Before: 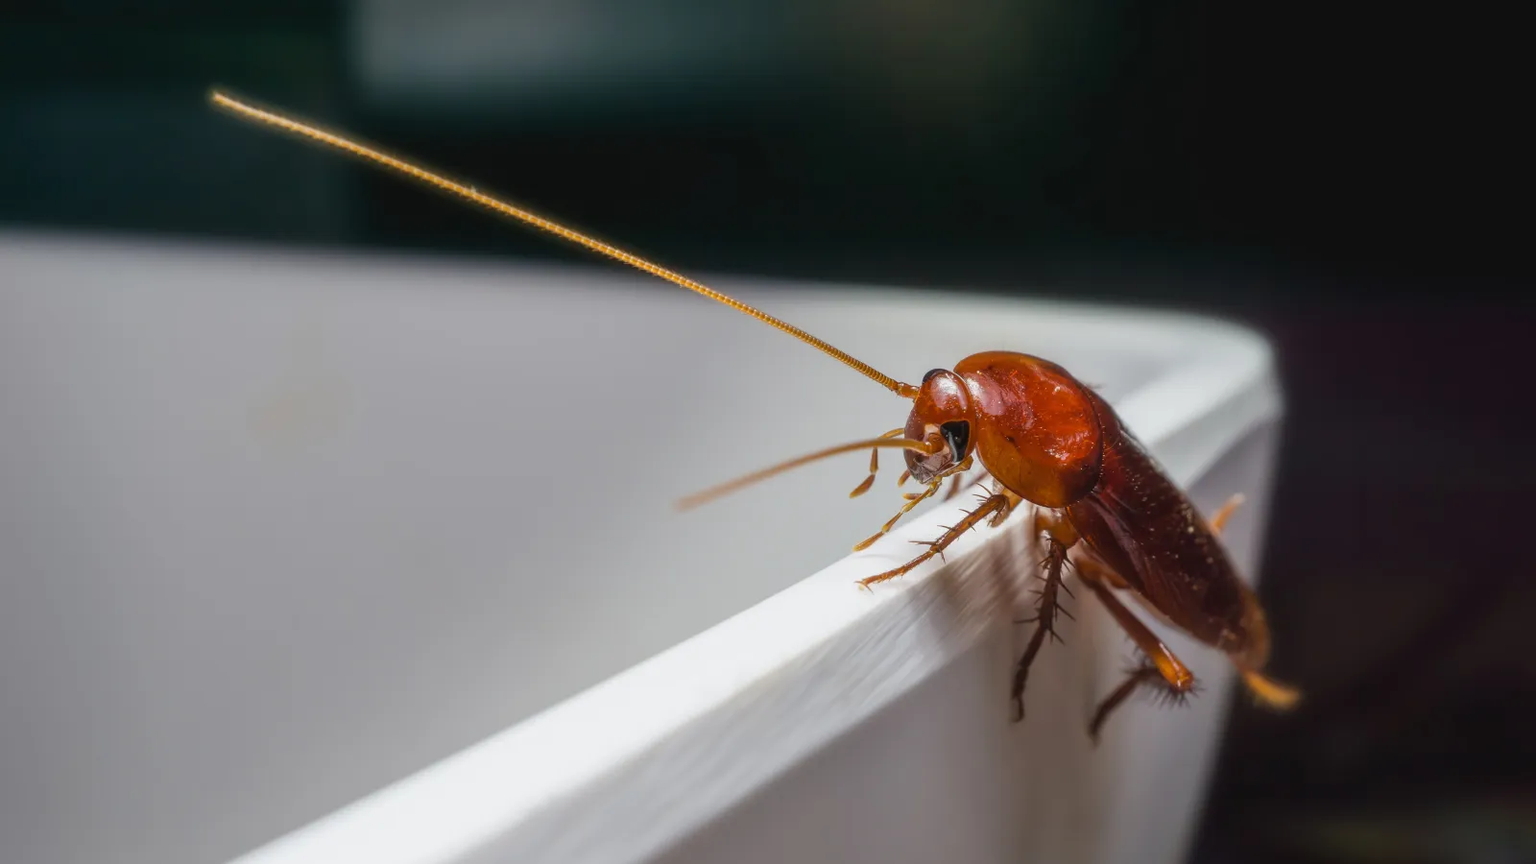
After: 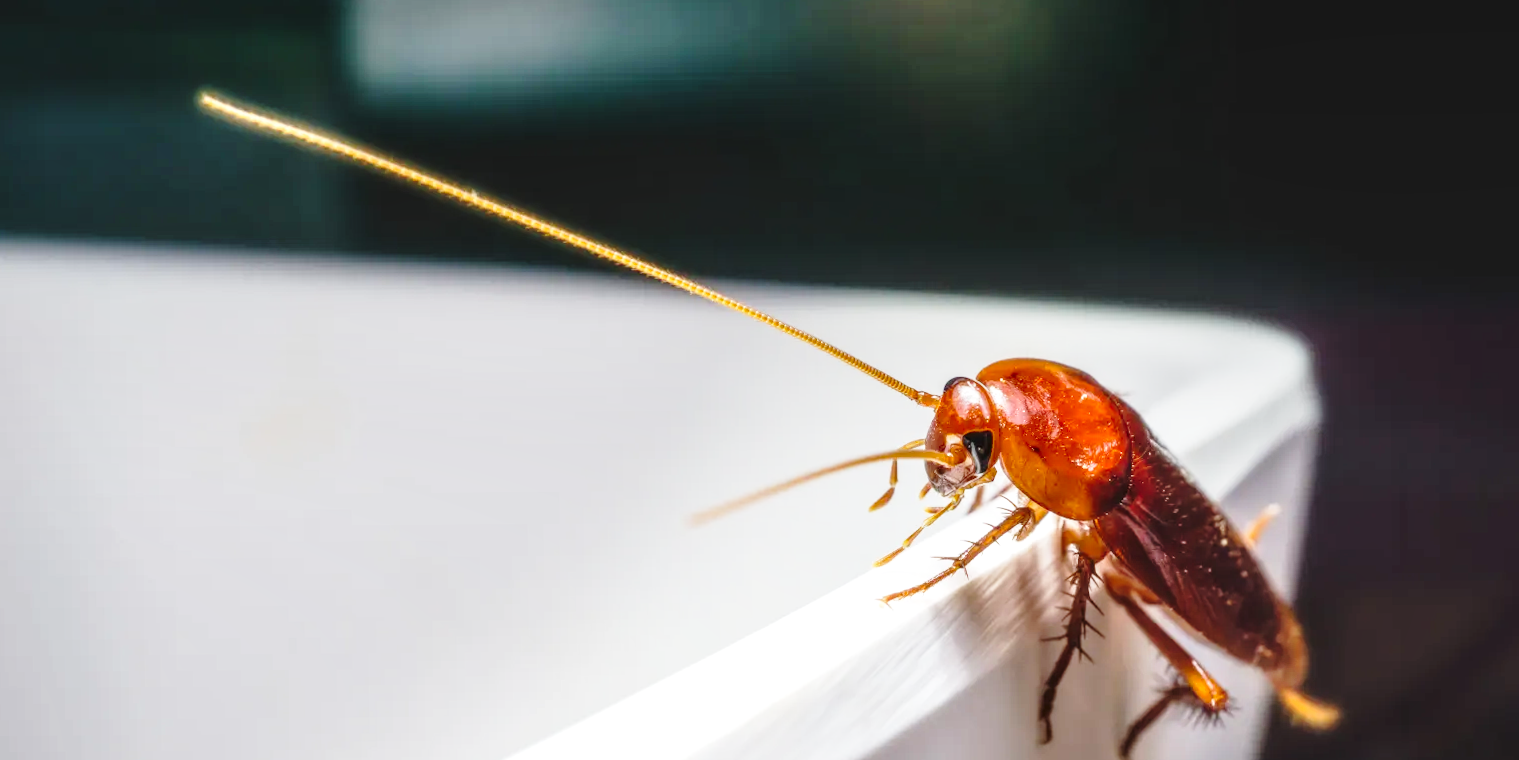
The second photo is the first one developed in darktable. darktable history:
exposure: black level correction -0.002, exposure 0.537 EV, compensate highlight preservation false
local contrast: on, module defaults
crop and rotate: angle 0.451°, left 0.435%, right 3.252%, bottom 14.335%
base curve: curves: ch0 [(0, 0) (0.028, 0.03) (0.121, 0.232) (0.46, 0.748) (0.859, 0.968) (1, 1)], exposure shift 0.01, preserve colors none
